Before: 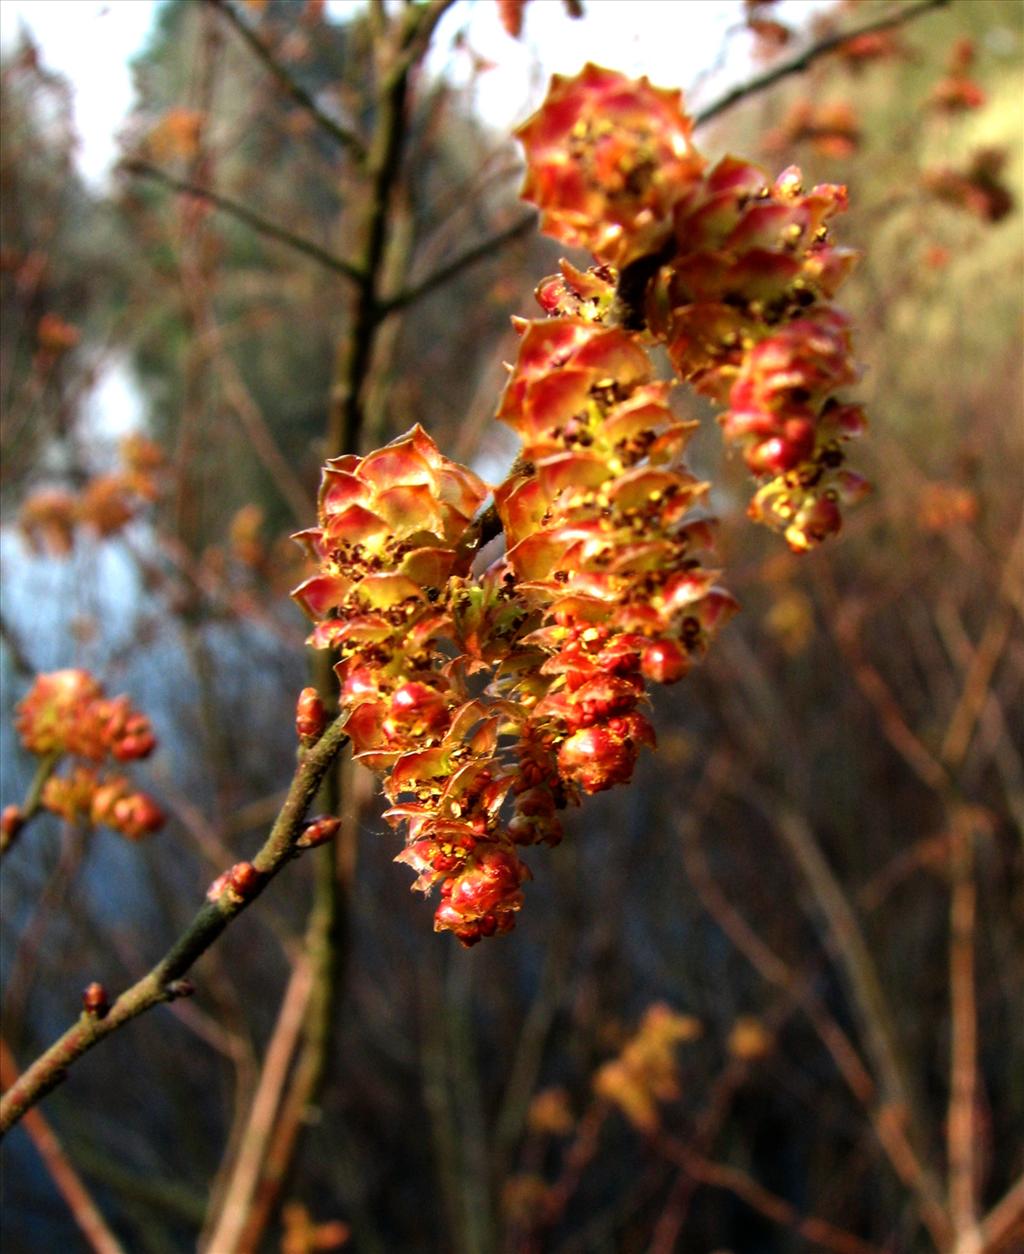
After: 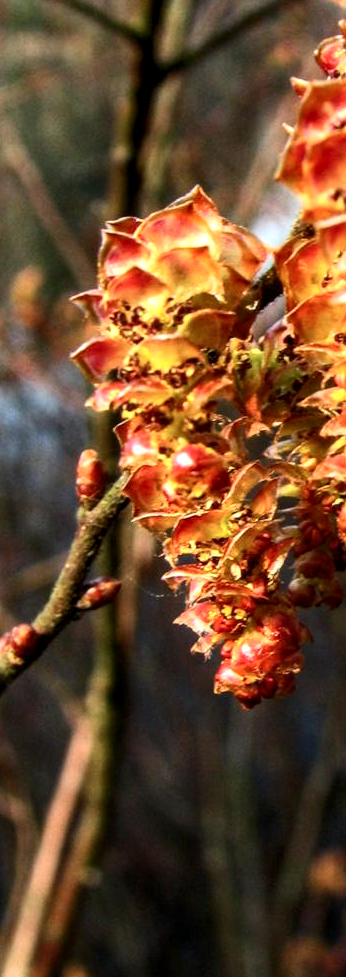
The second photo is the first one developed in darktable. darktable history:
crop and rotate: left 21.53%, top 19.046%, right 44.665%, bottom 2.975%
local contrast: on, module defaults
contrast brightness saturation: contrast 0.241, brightness 0.09
